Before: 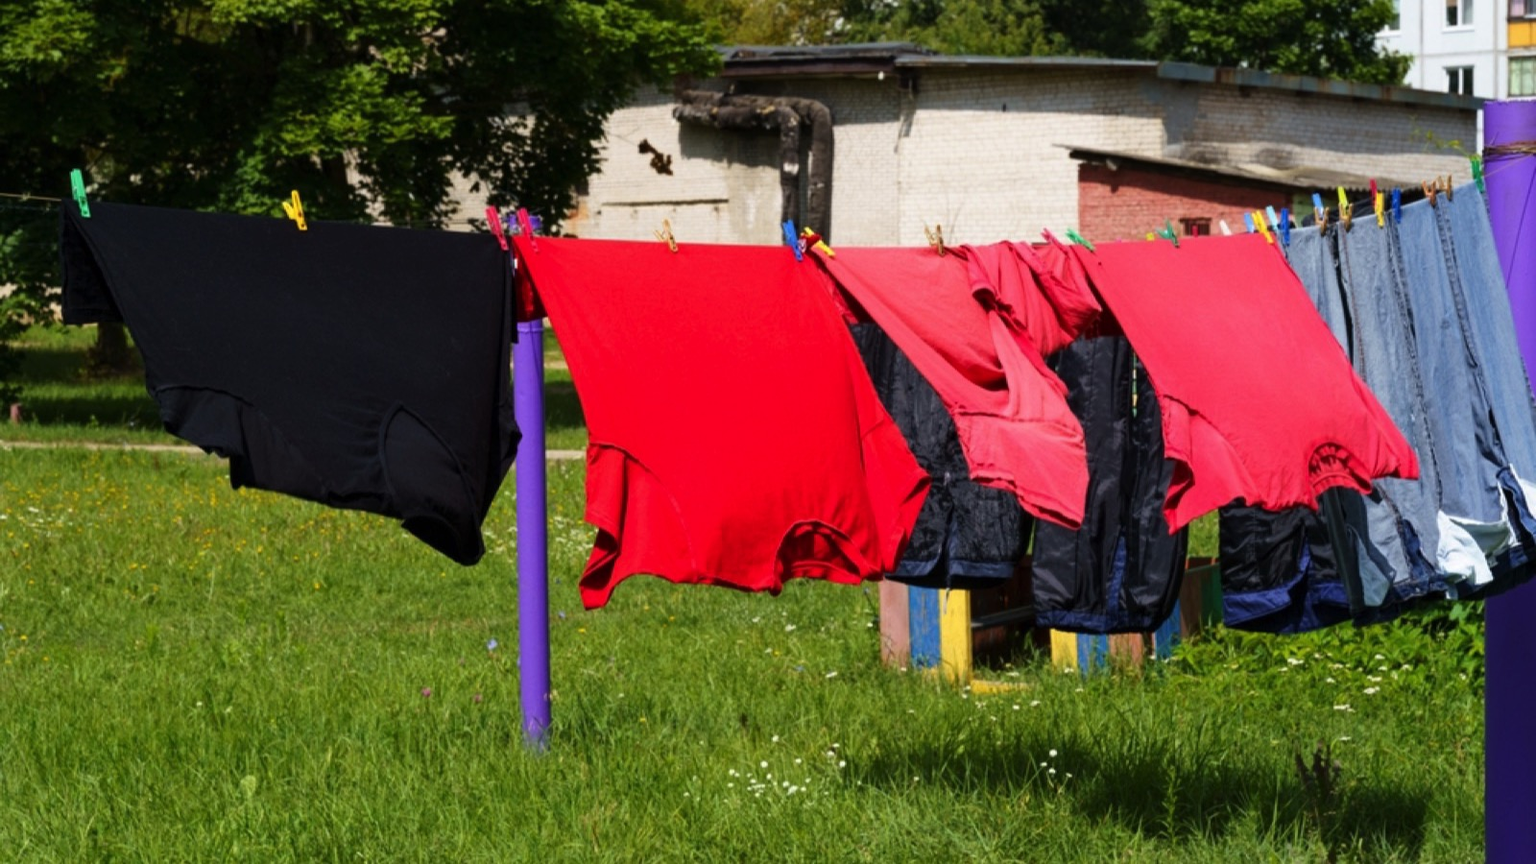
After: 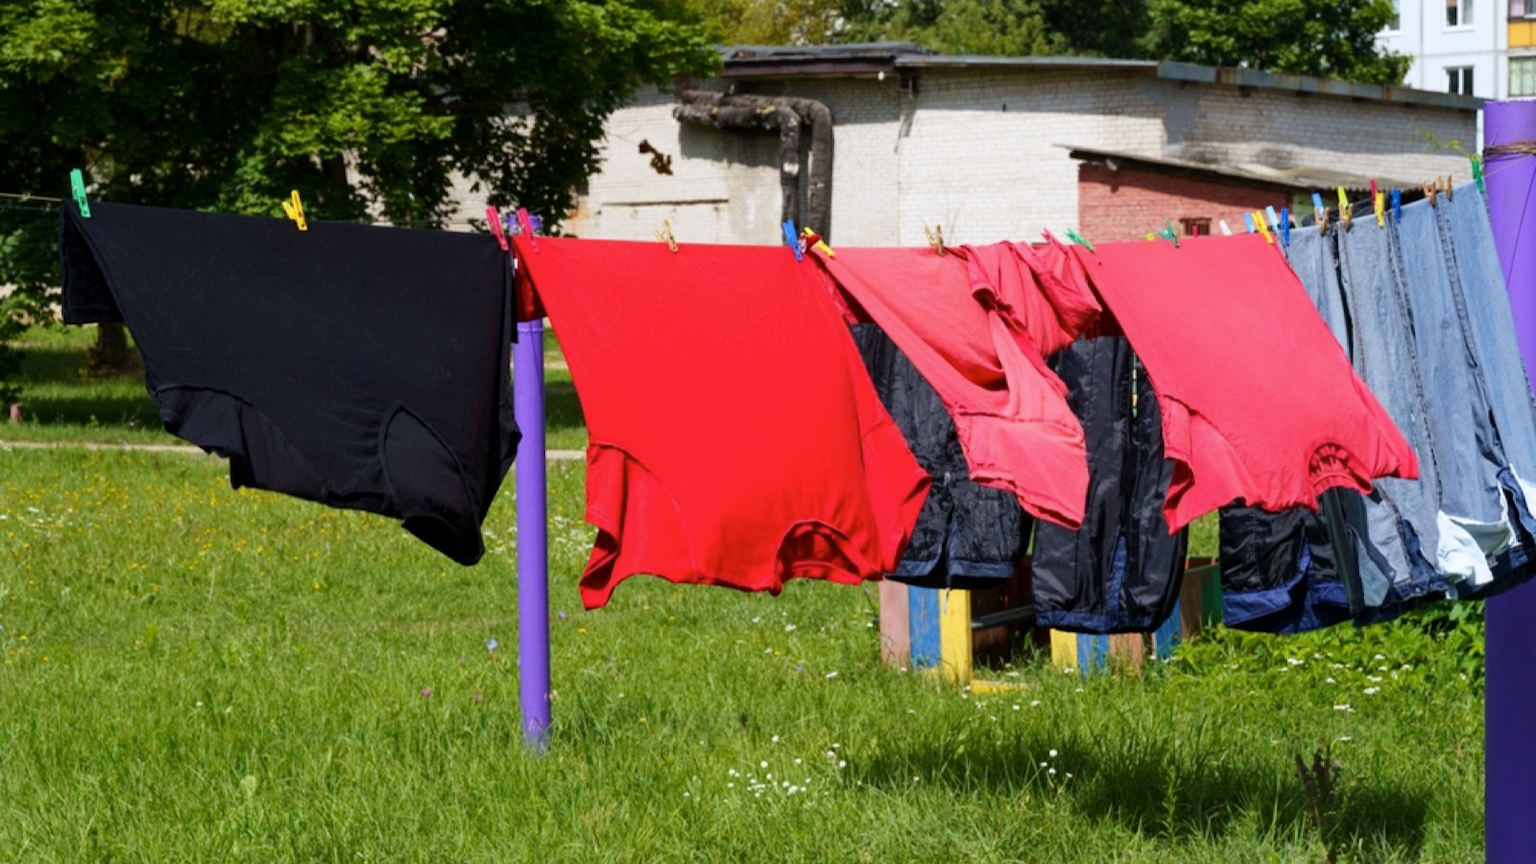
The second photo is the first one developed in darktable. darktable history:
white balance: red 0.976, blue 1.04
